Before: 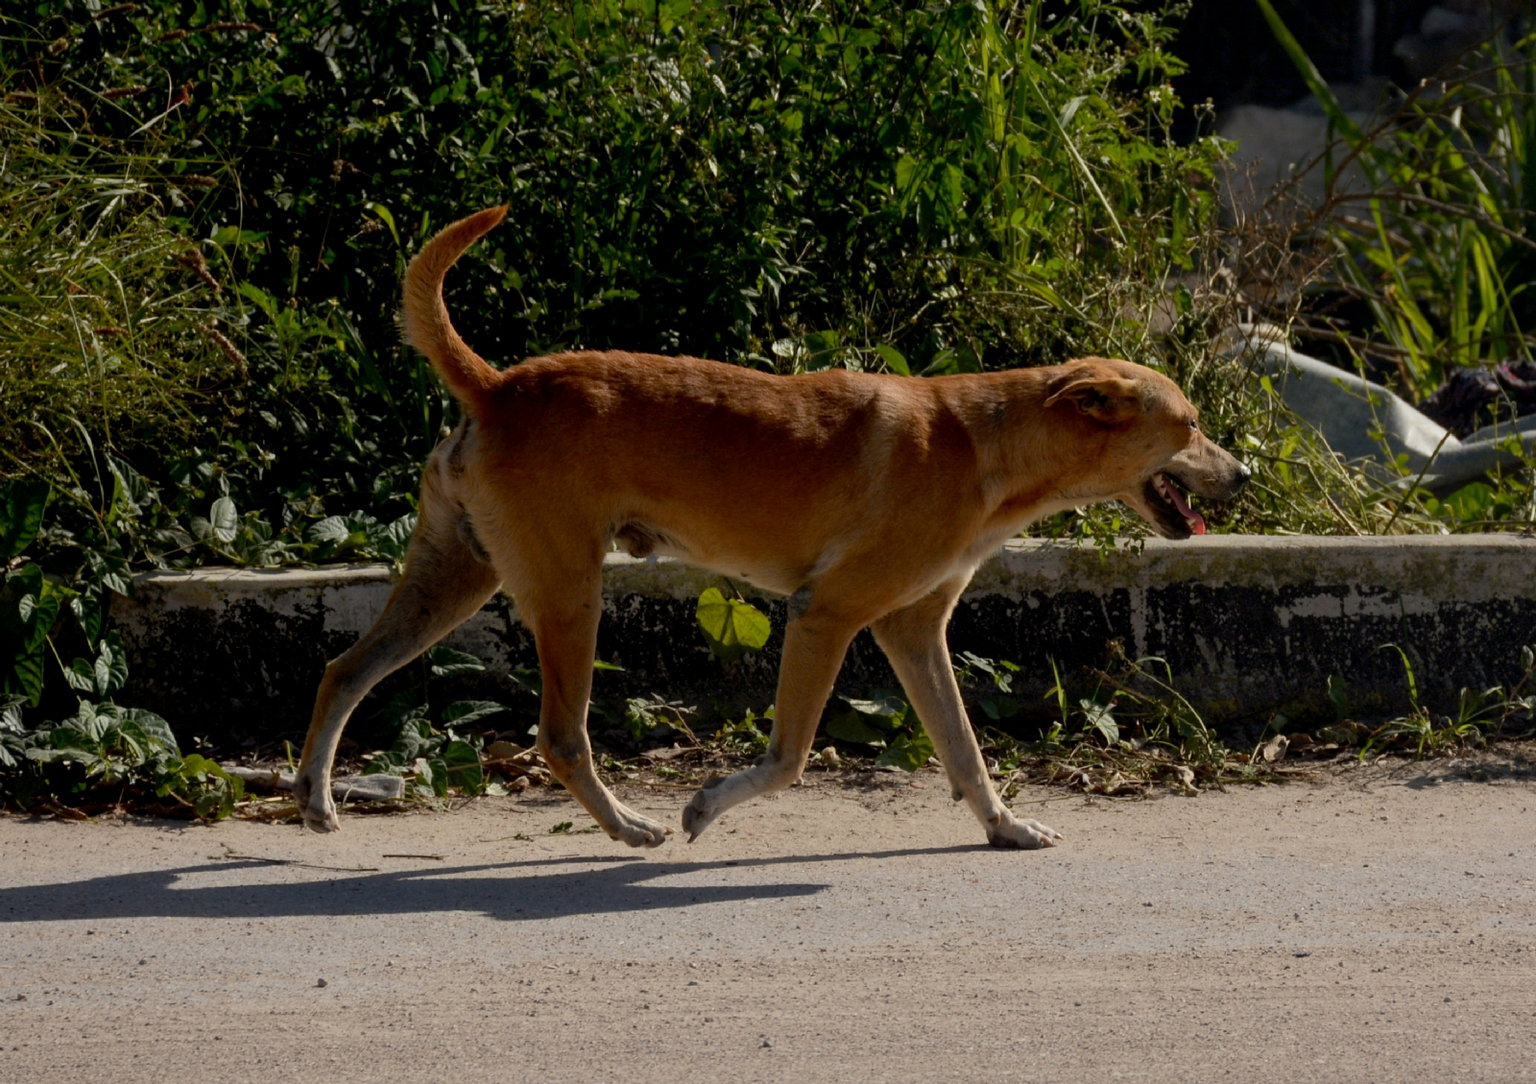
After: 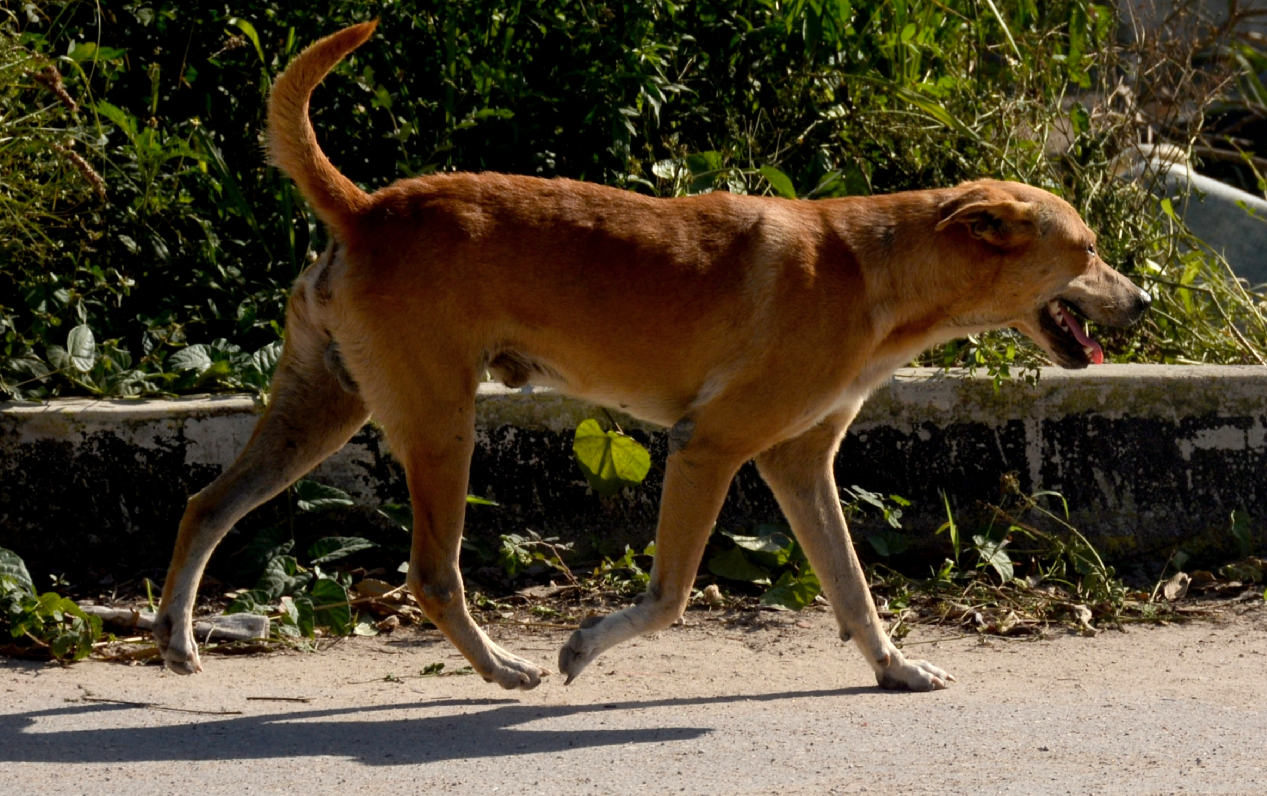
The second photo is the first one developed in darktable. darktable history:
color balance rgb: power › luminance -3.687%, power › hue 139.76°, perceptual saturation grading › global saturation -2.123%, perceptual saturation grading › highlights -7.878%, perceptual saturation grading › mid-tones 8.207%, perceptual saturation grading › shadows 3.184%, perceptual brilliance grading › global brilliance 30.382%, saturation formula JzAzBz (2021)
crop: left 9.537%, top 17.097%, right 11.215%, bottom 12.378%
